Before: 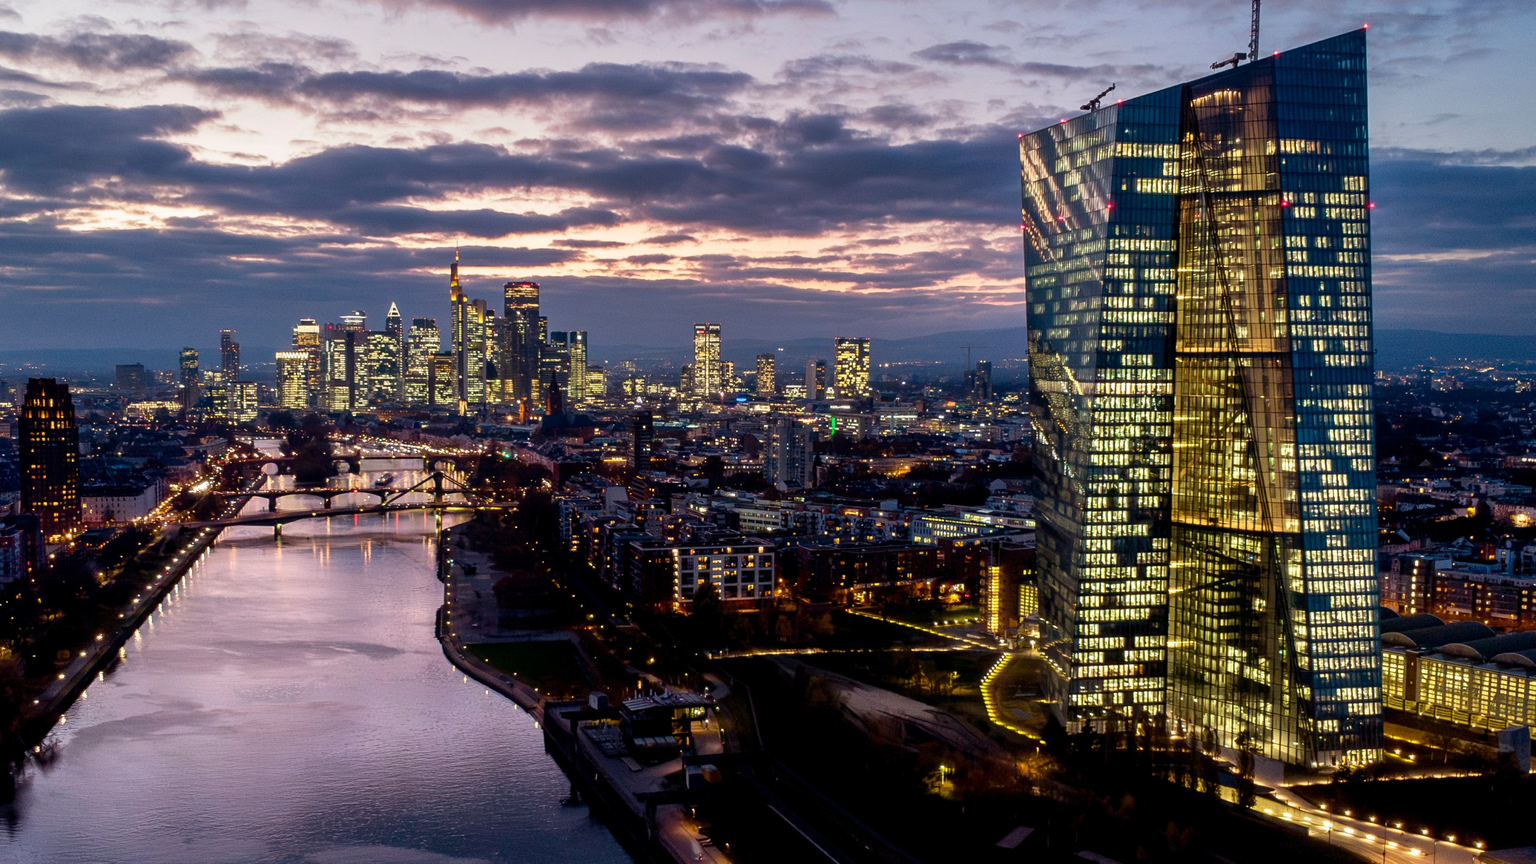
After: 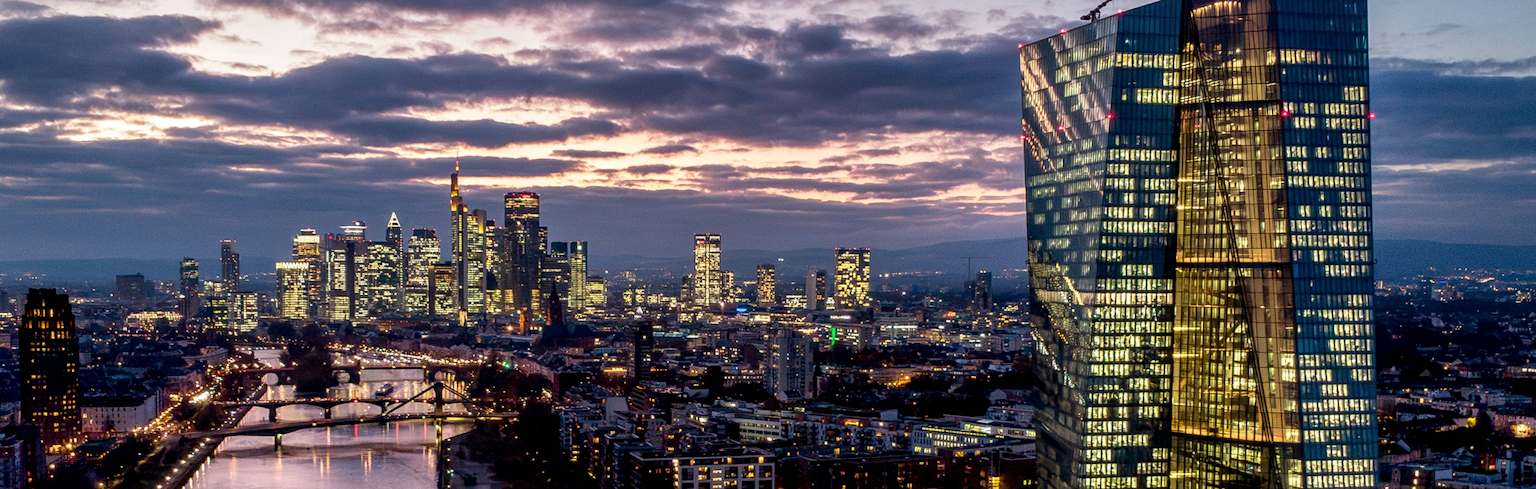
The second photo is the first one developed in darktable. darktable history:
crop and rotate: top 10.439%, bottom 32.963%
local contrast: on, module defaults
base curve: curves: ch0 [(0, 0) (0.989, 0.992)], preserve colors none
